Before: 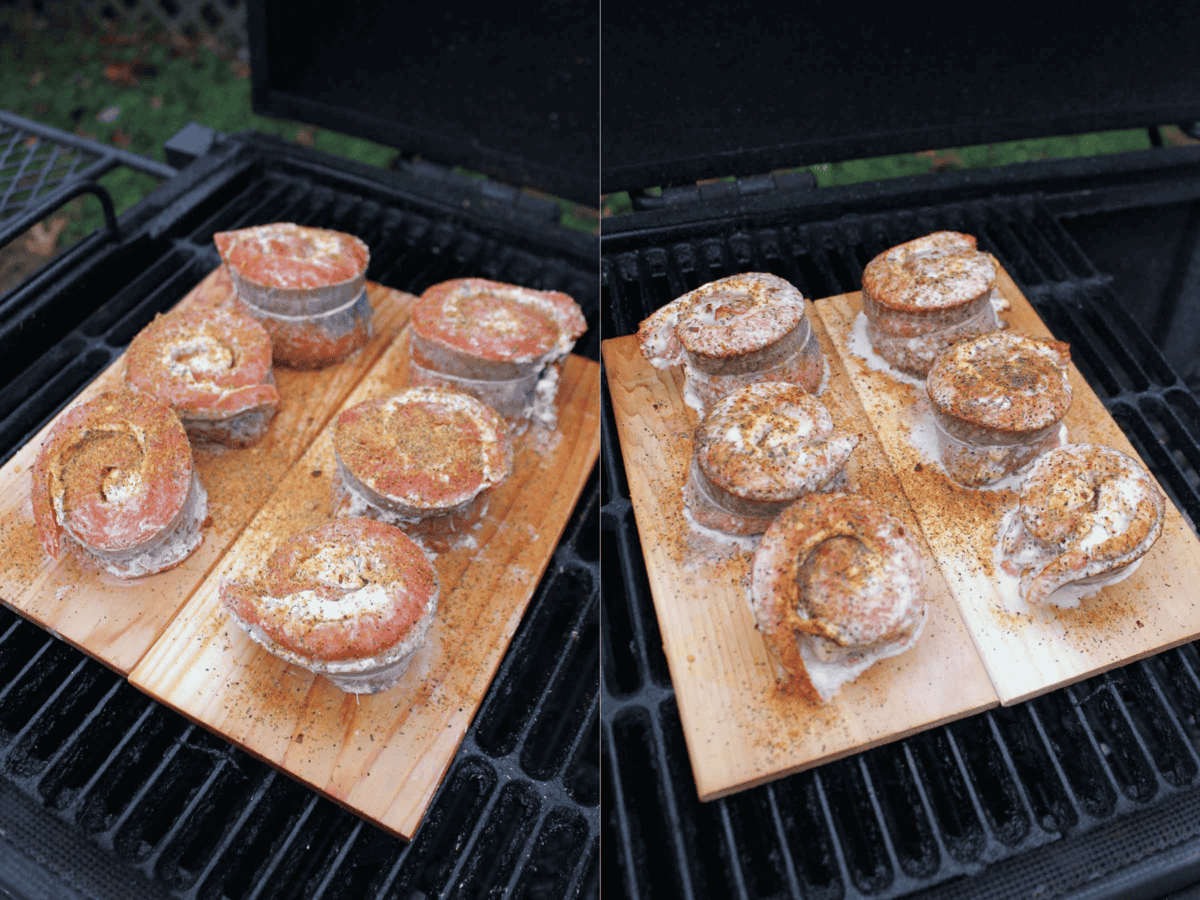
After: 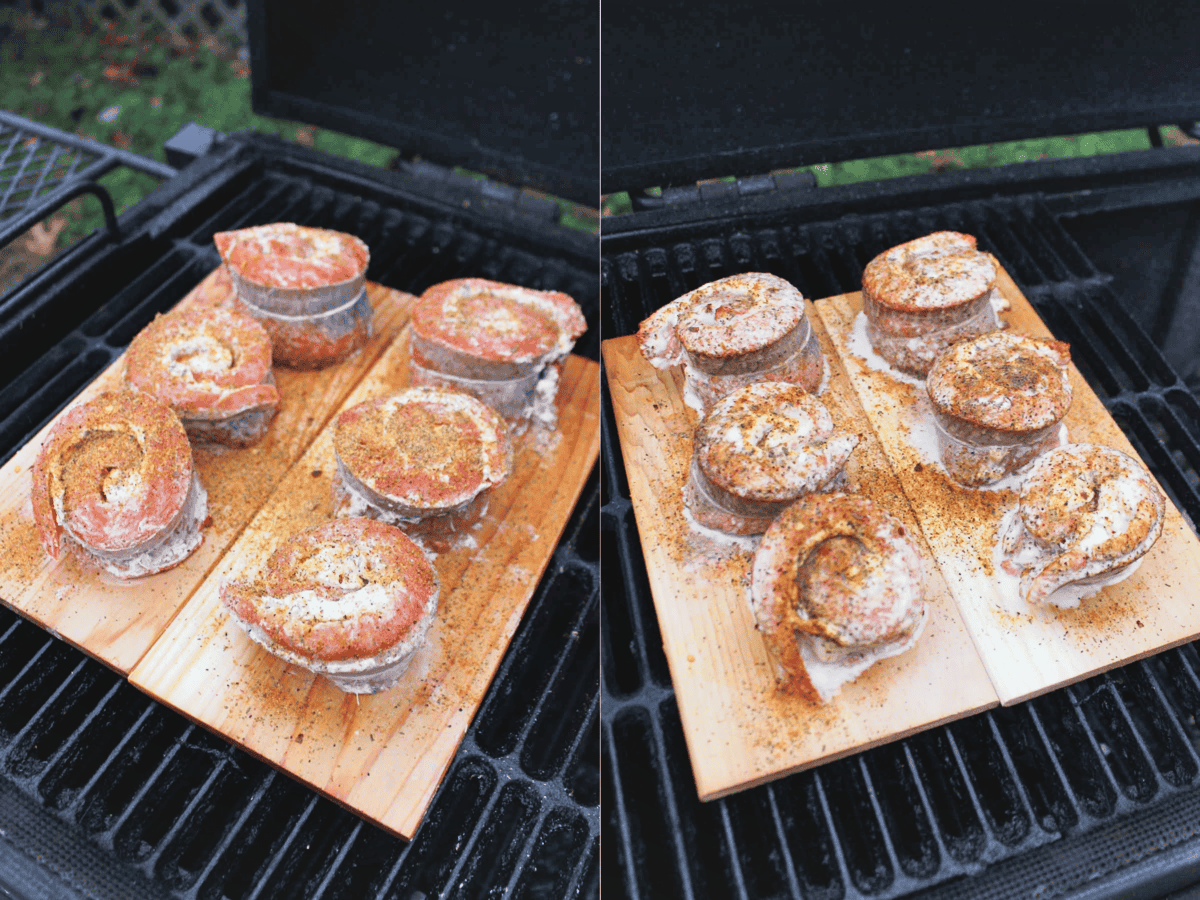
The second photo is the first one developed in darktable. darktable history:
shadows and highlights: soften with gaussian
tone curve: curves: ch0 [(0, 0) (0.003, 0.045) (0.011, 0.051) (0.025, 0.057) (0.044, 0.074) (0.069, 0.096) (0.1, 0.125) (0.136, 0.16) (0.177, 0.201) (0.224, 0.242) (0.277, 0.299) (0.335, 0.362) (0.399, 0.432) (0.468, 0.512) (0.543, 0.601) (0.623, 0.691) (0.709, 0.786) (0.801, 0.876) (0.898, 0.927) (1, 1)], preserve colors none
